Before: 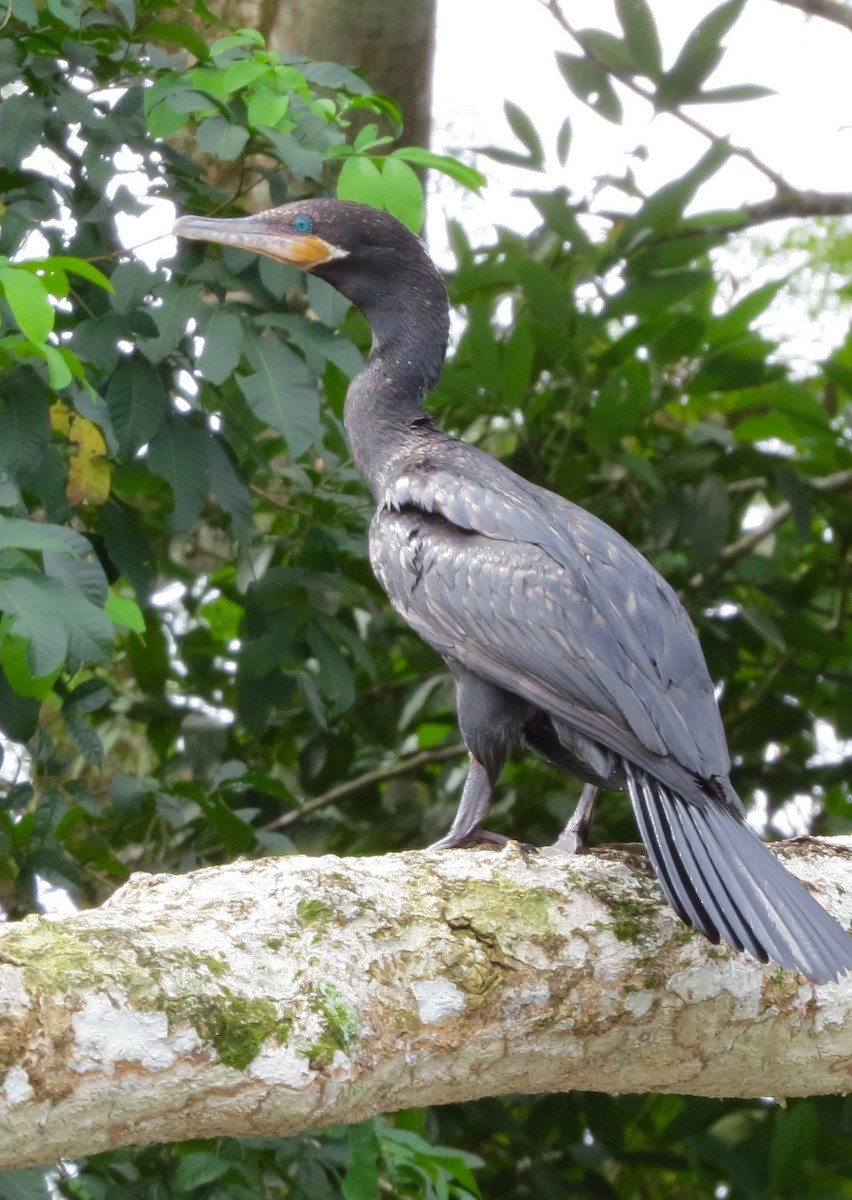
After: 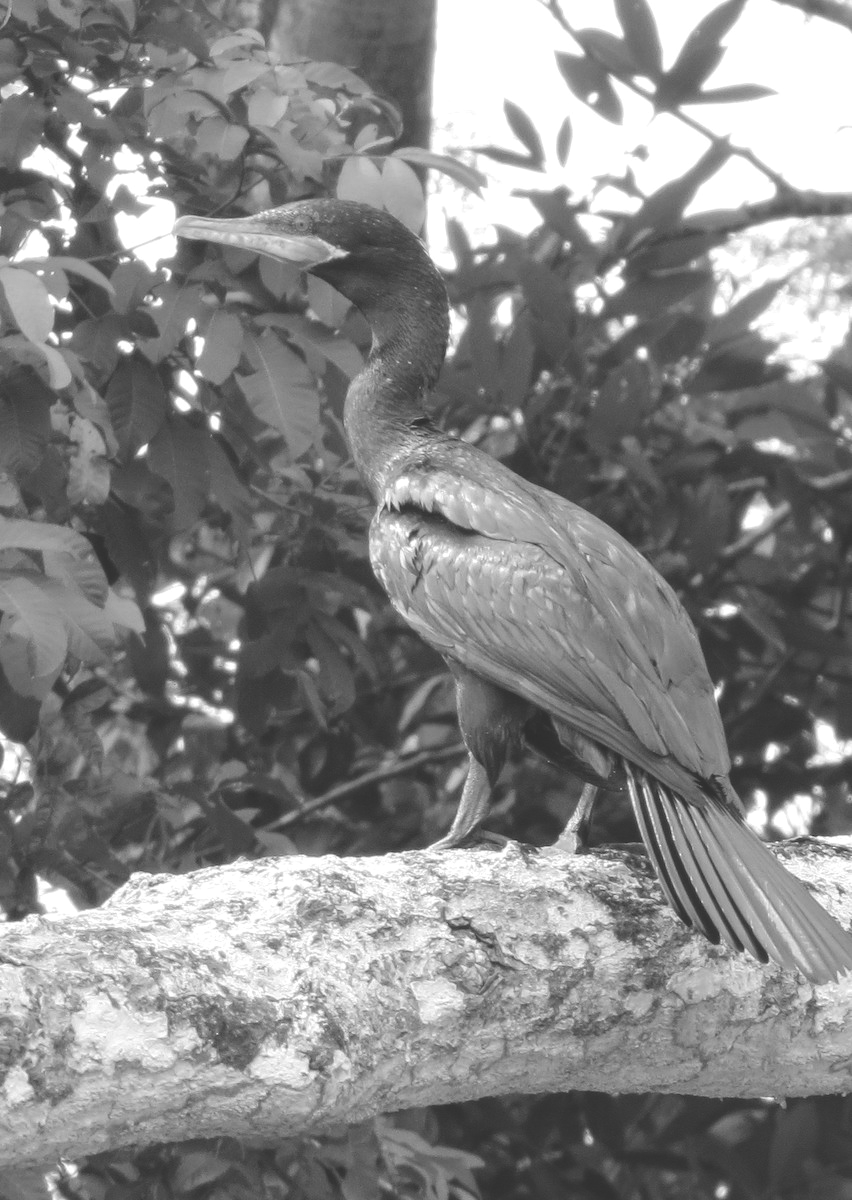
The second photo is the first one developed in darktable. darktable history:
local contrast: highlights 100%, shadows 100%, detail 120%, midtone range 0.2
monochrome: on, module defaults
exposure: black level correction -0.028, compensate highlight preservation false
